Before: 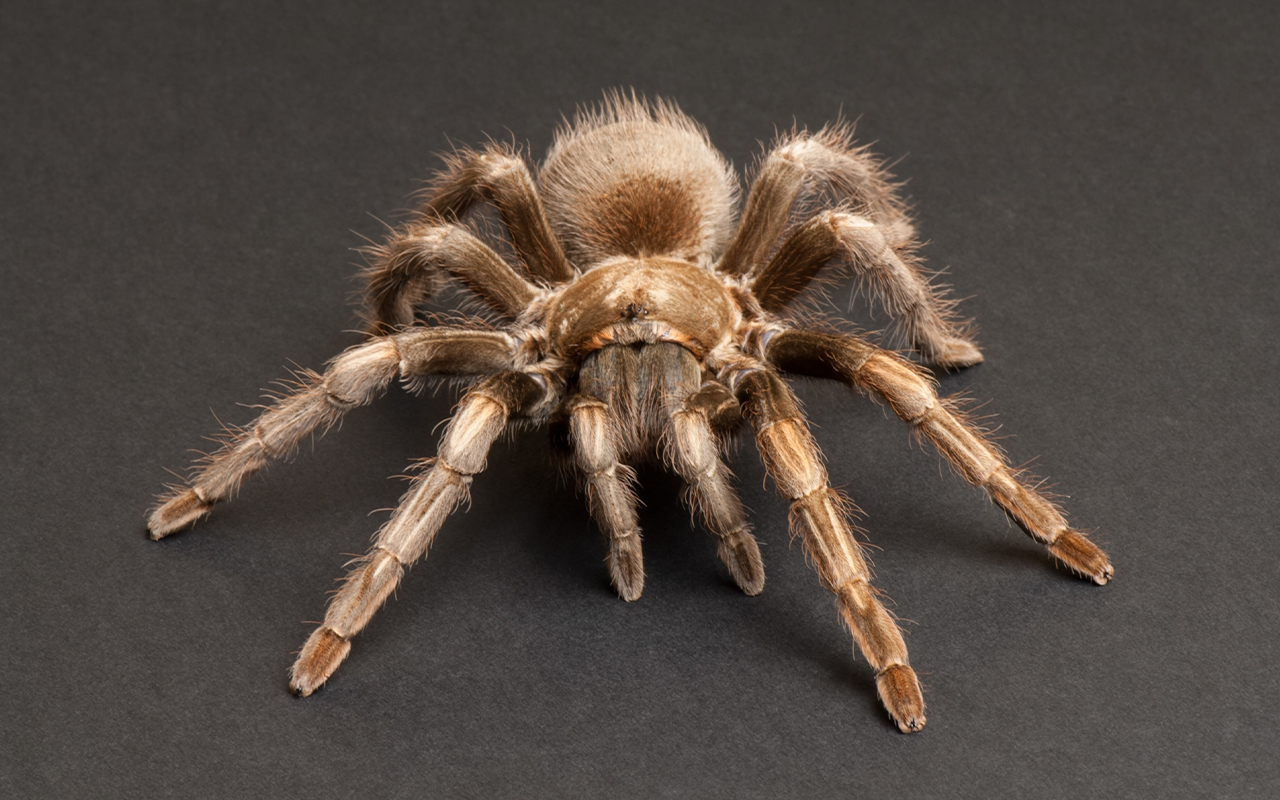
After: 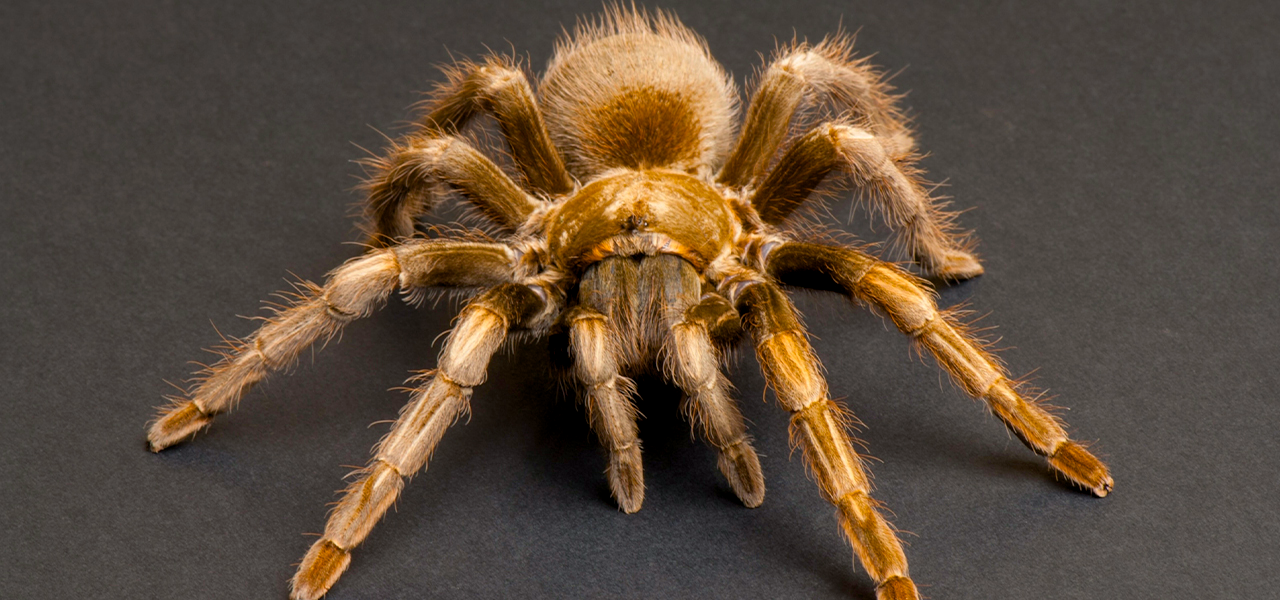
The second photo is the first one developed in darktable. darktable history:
color balance rgb: shadows lift › chroma 2.032%, shadows lift › hue 248.21°, global offset › luminance -0.291%, global offset › hue 261.33°, perceptual saturation grading › global saturation 41.143%, global vibrance 33.12%
shadows and highlights: shadows 25.78, highlights -25.72
crop: top 11.042%, bottom 13.954%
